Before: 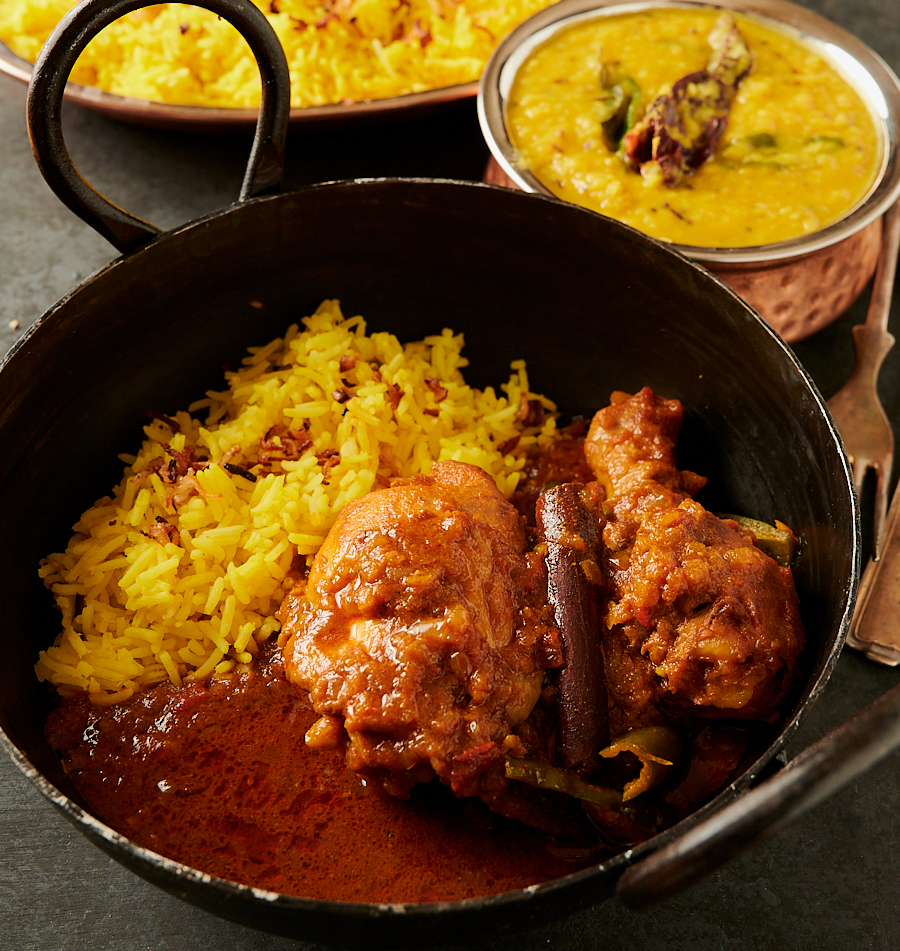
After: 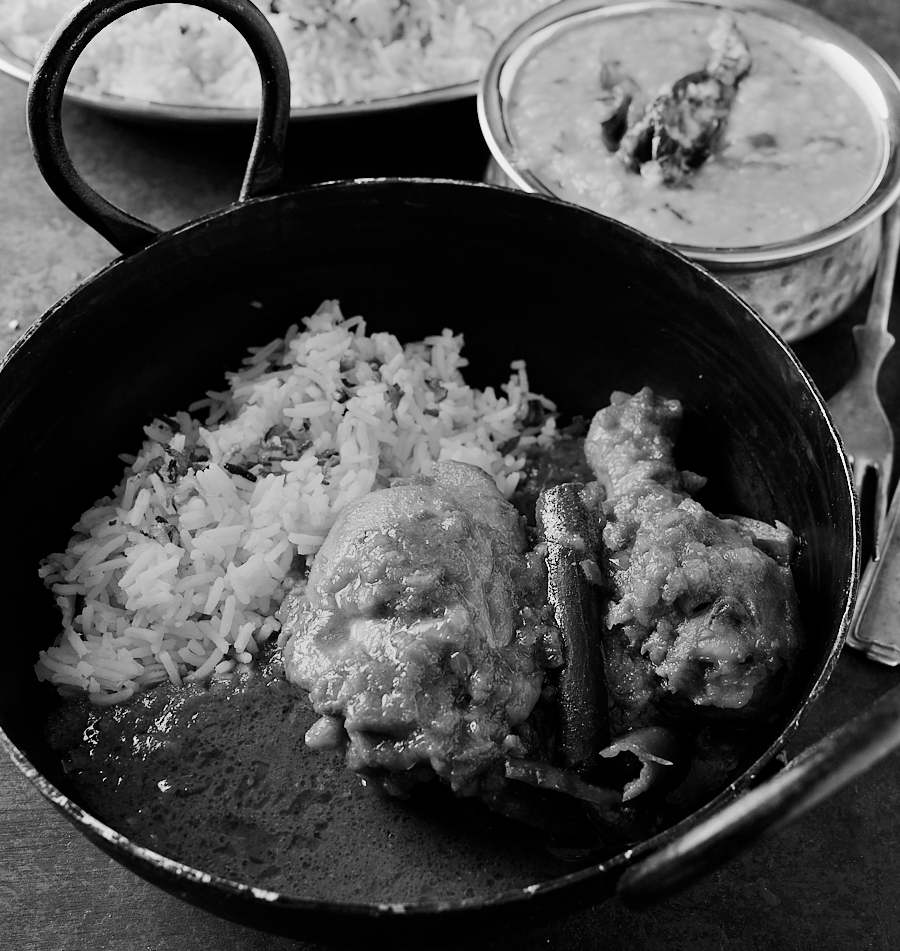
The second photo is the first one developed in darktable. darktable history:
monochrome: size 1
tone curve: curves: ch0 [(0, 0) (0.004, 0.001) (0.133, 0.112) (0.325, 0.362) (0.832, 0.893) (1, 1)], color space Lab, linked channels, preserve colors none
